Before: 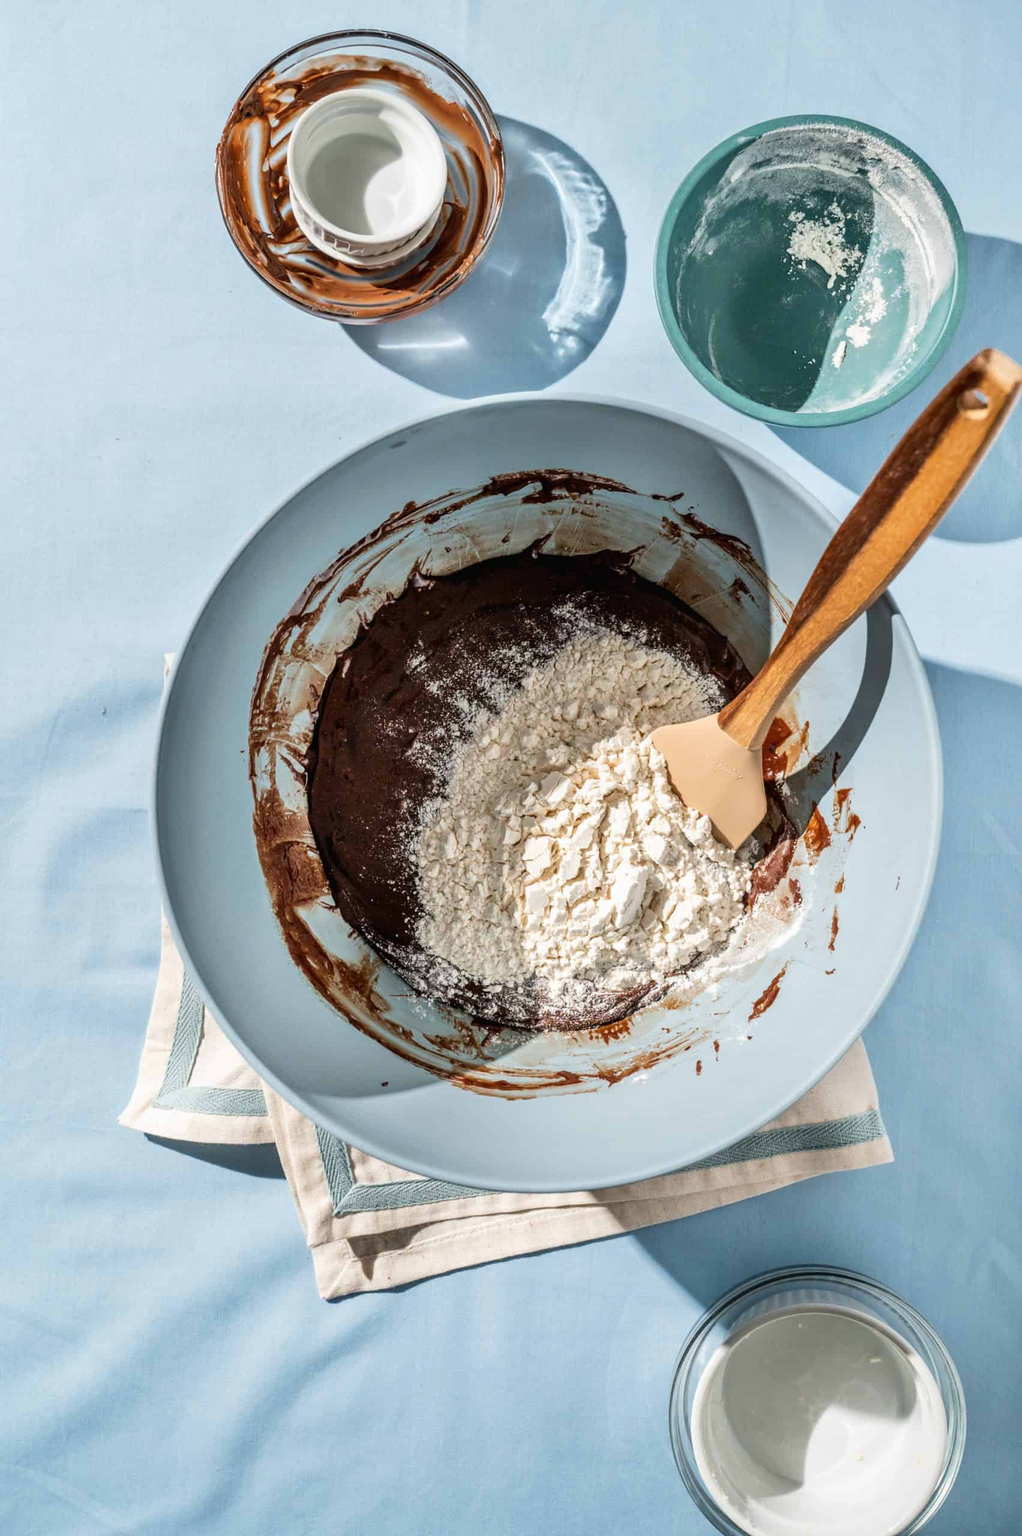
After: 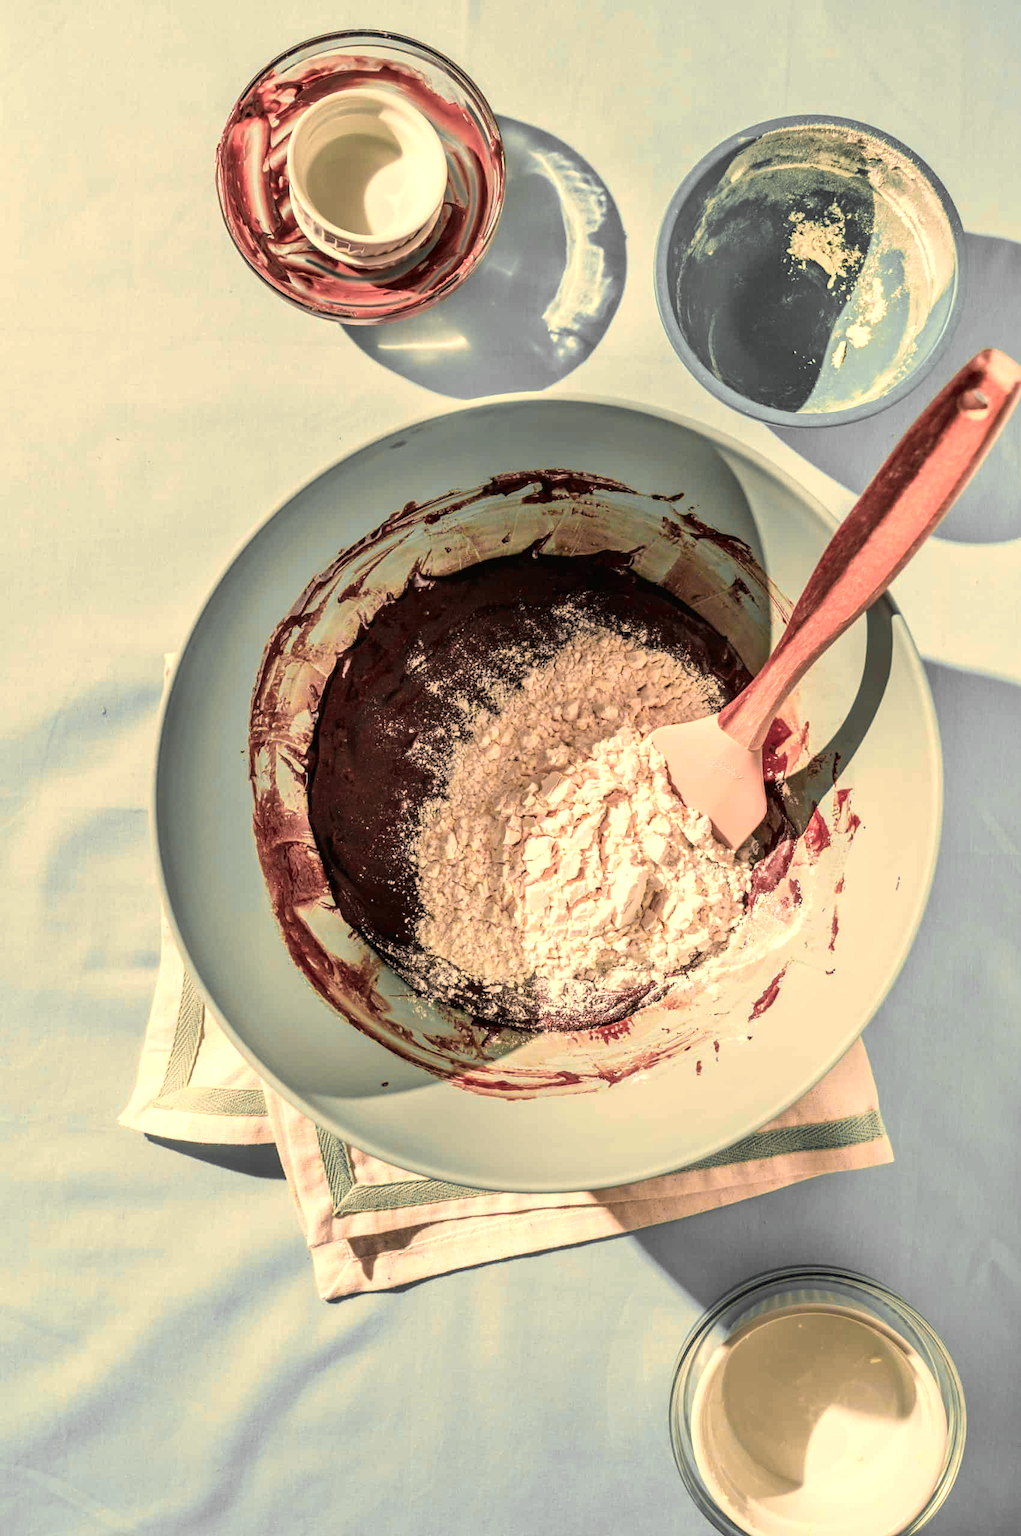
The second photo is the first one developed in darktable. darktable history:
color zones: curves: ch0 [(0.257, 0.558) (0.75, 0.565)]; ch1 [(0.004, 0.857) (0.14, 0.416) (0.257, 0.695) (0.442, 0.032) (0.736, 0.266) (0.891, 0.741)]; ch2 [(0, 0.623) (0.112, 0.436) (0.271, 0.474) (0.516, 0.64) (0.743, 0.286)]
white balance: red 1.138, green 0.996, blue 0.812
base curve: exposure shift 0, preserve colors none
